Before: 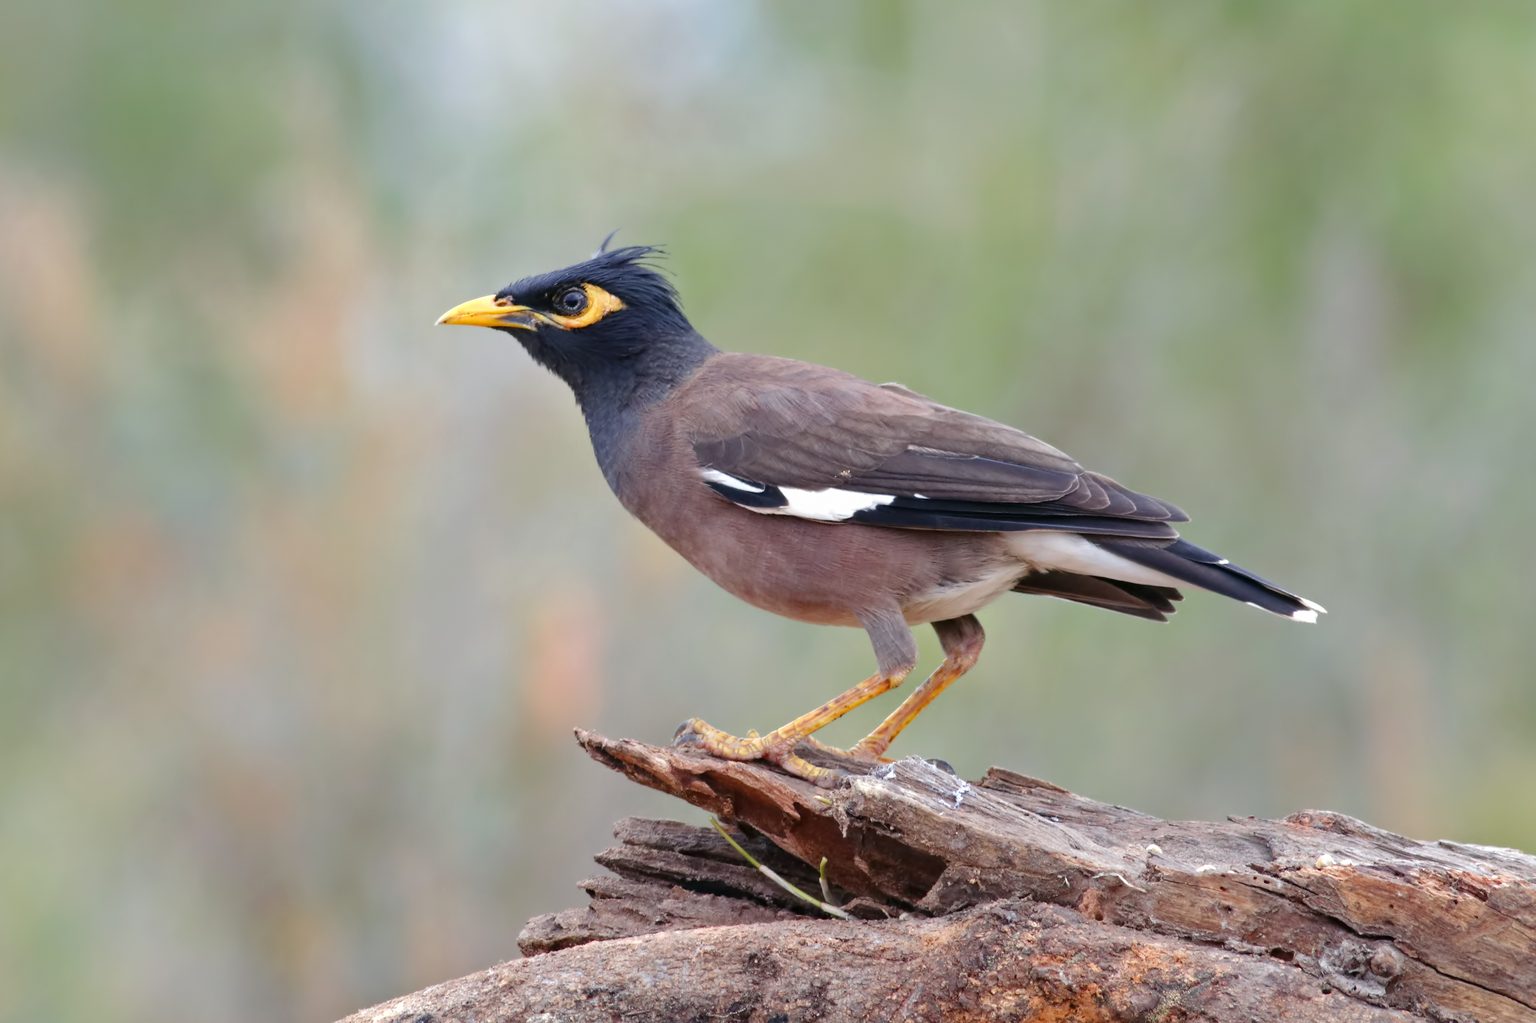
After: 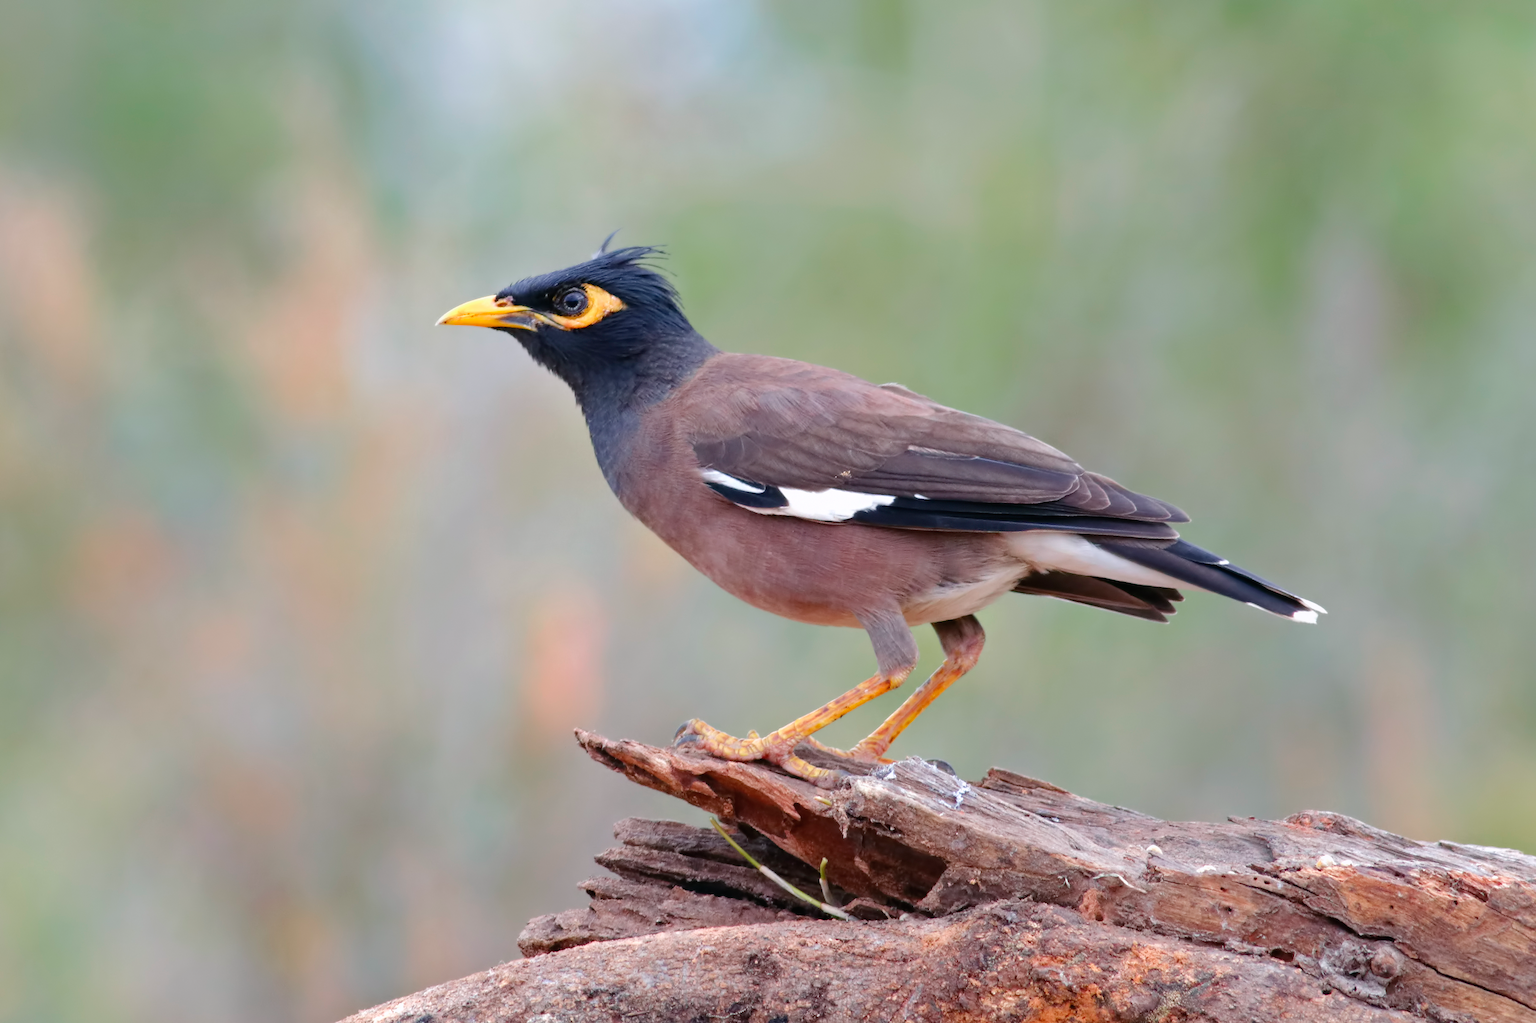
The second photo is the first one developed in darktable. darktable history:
local contrast: mode bilateral grid, contrast 100, coarseness 100, detail 91%, midtone range 0.2
white balance: red 1.004, blue 1.024
